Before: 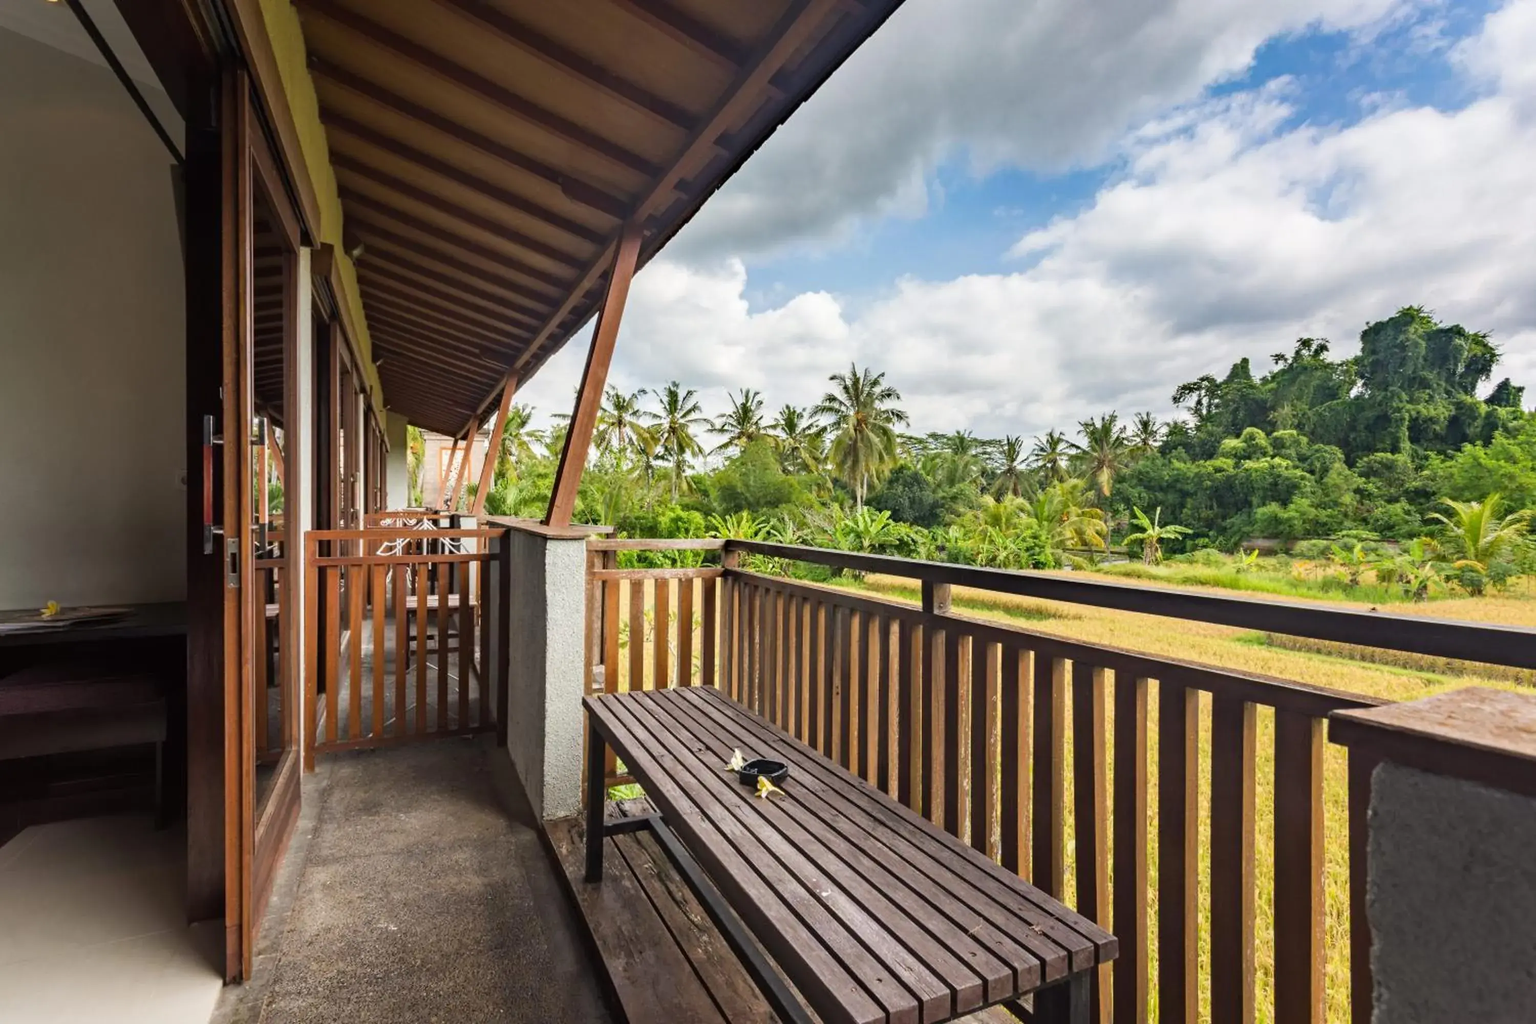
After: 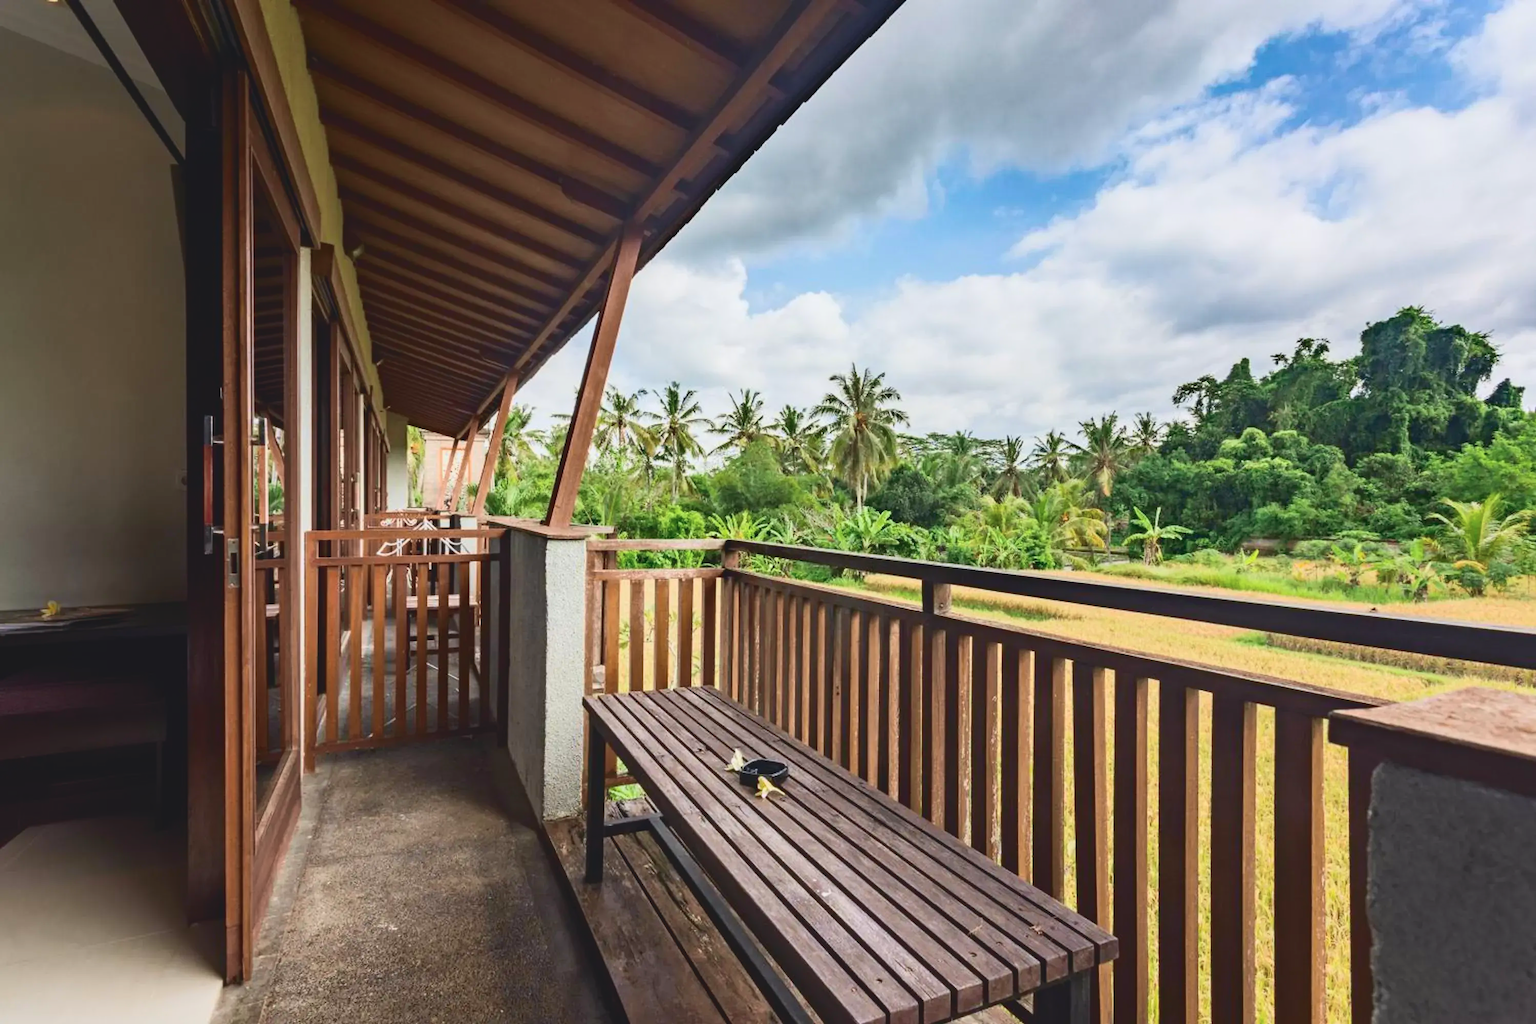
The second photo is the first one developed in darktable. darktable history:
tone curve: curves: ch0 [(0, 0.084) (0.155, 0.169) (0.46, 0.466) (0.751, 0.788) (1, 0.961)]; ch1 [(0, 0) (0.43, 0.408) (0.476, 0.469) (0.505, 0.503) (0.553, 0.563) (0.592, 0.581) (0.631, 0.625) (1, 1)]; ch2 [(0, 0) (0.505, 0.495) (0.55, 0.557) (0.583, 0.573) (1, 1)], color space Lab, independent channels, preserve colors none
